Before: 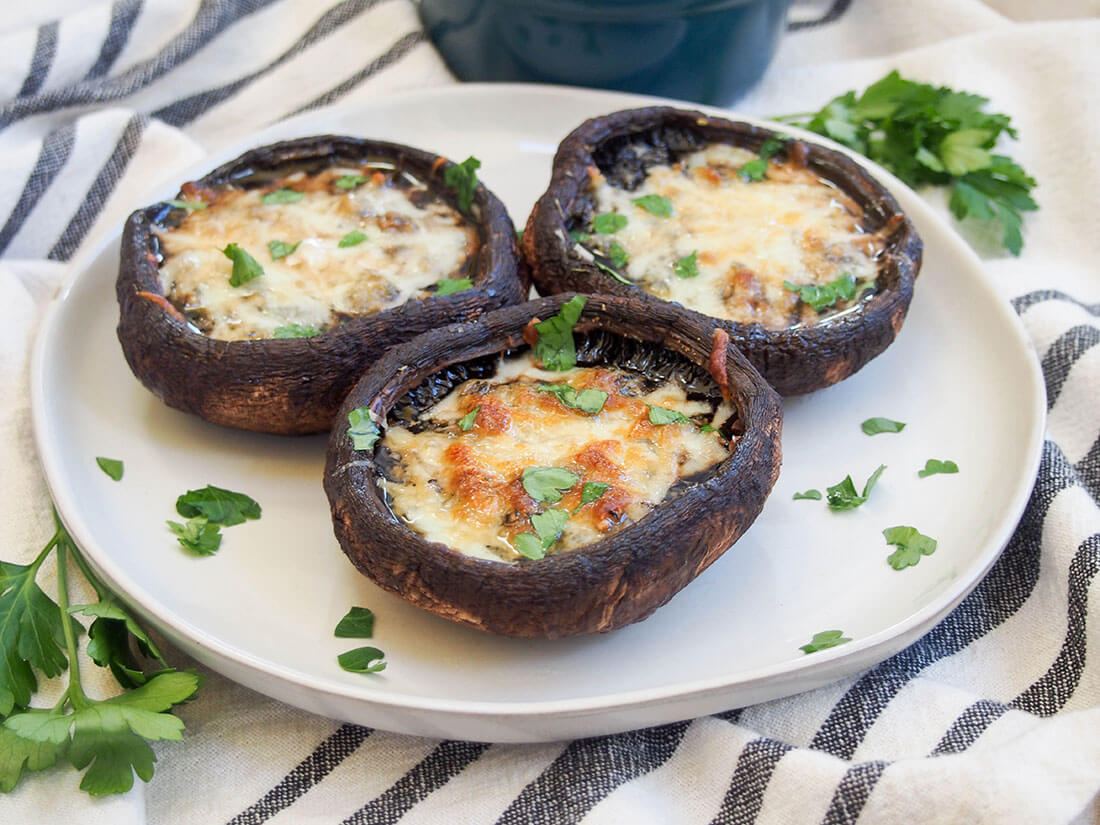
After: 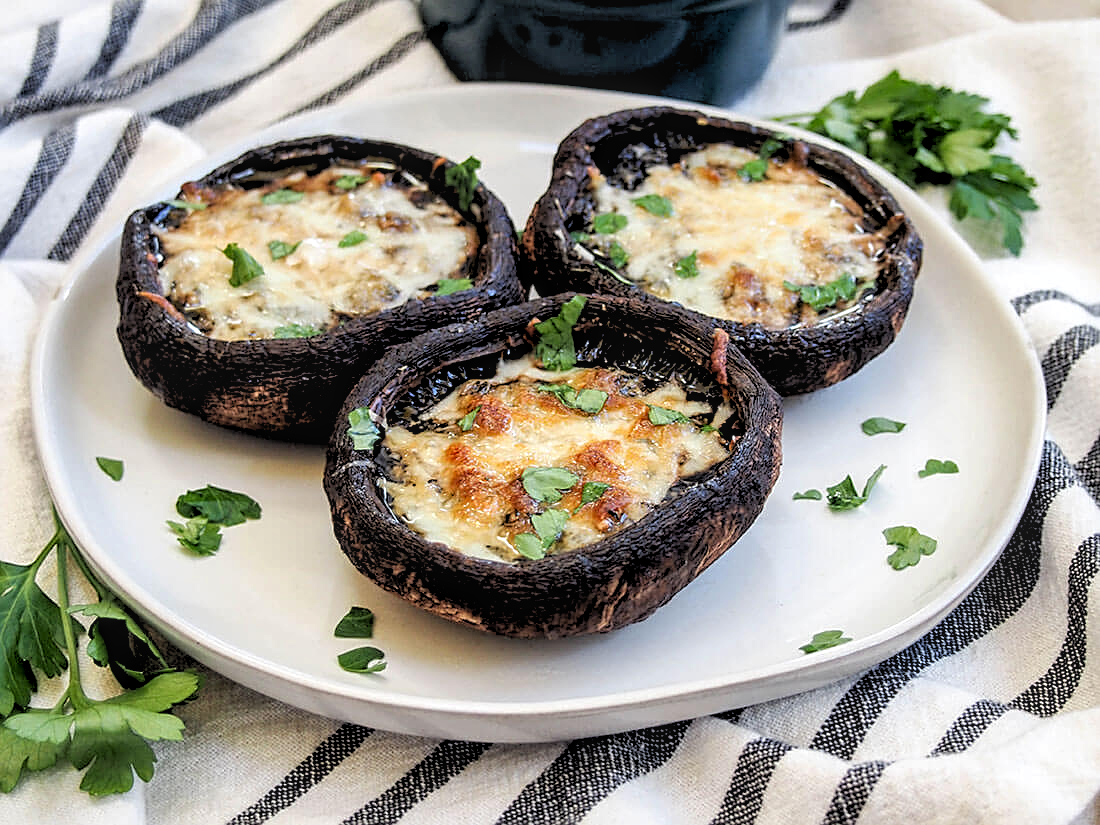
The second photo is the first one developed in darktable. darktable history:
rgb levels: levels [[0.034, 0.472, 0.904], [0, 0.5, 1], [0, 0.5, 1]]
local contrast: on, module defaults
sharpen: on, module defaults
